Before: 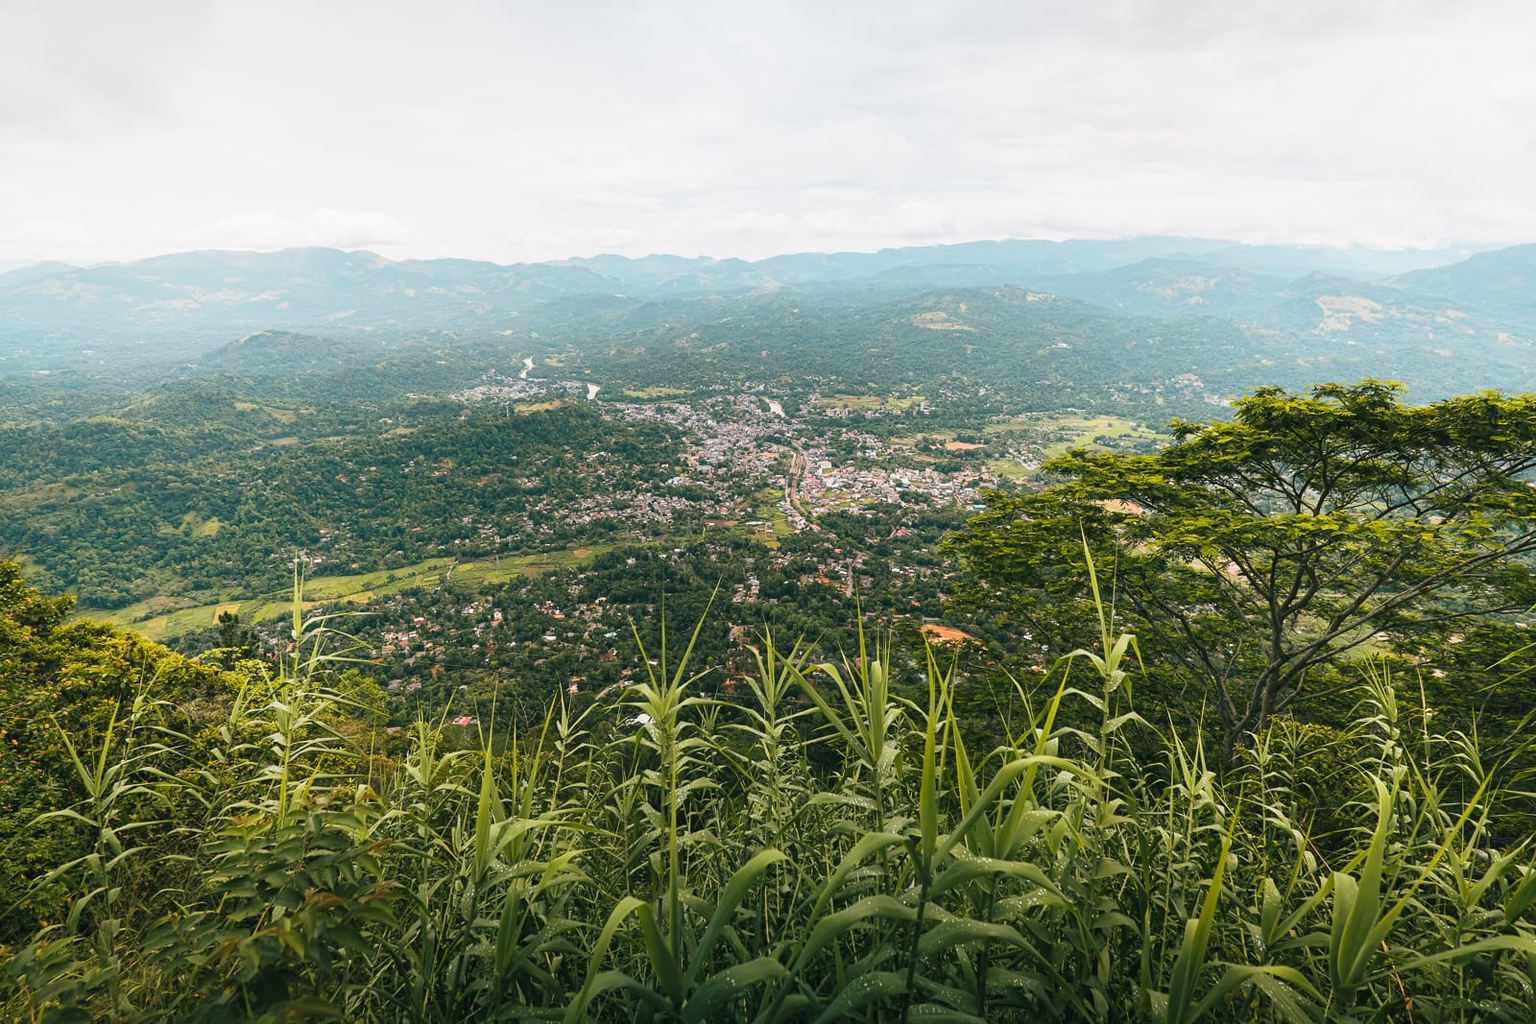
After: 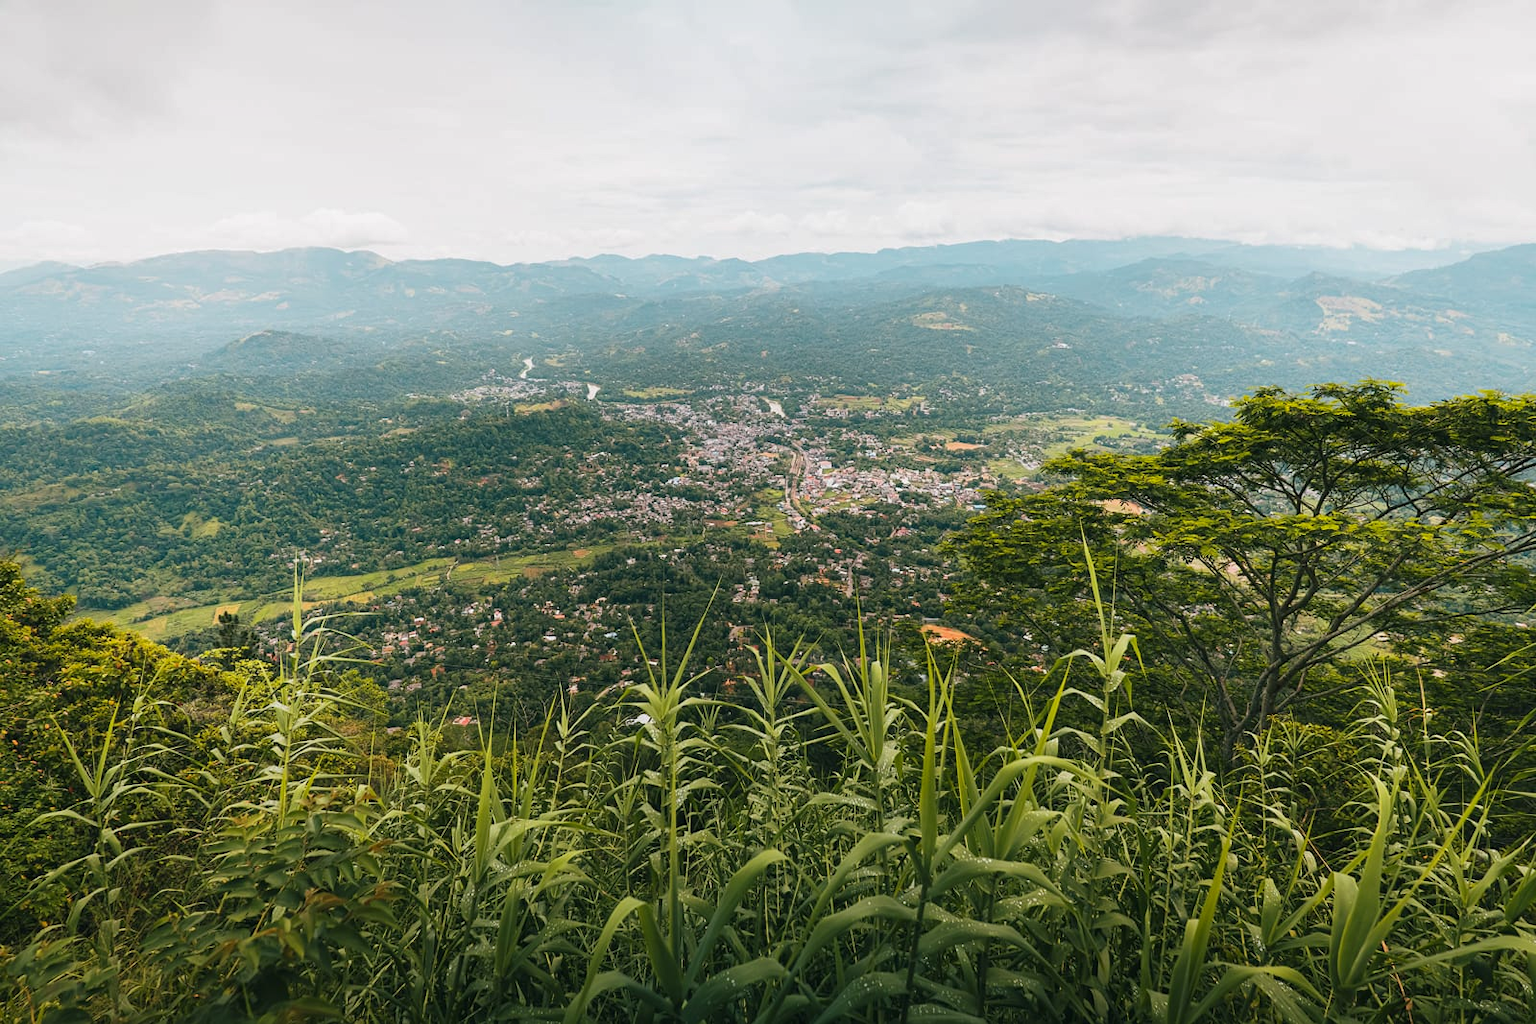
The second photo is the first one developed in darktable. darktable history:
exposure: exposure 0.02 EV, compensate highlight preservation false
shadows and highlights: shadows -20, white point adjustment -2, highlights -35
